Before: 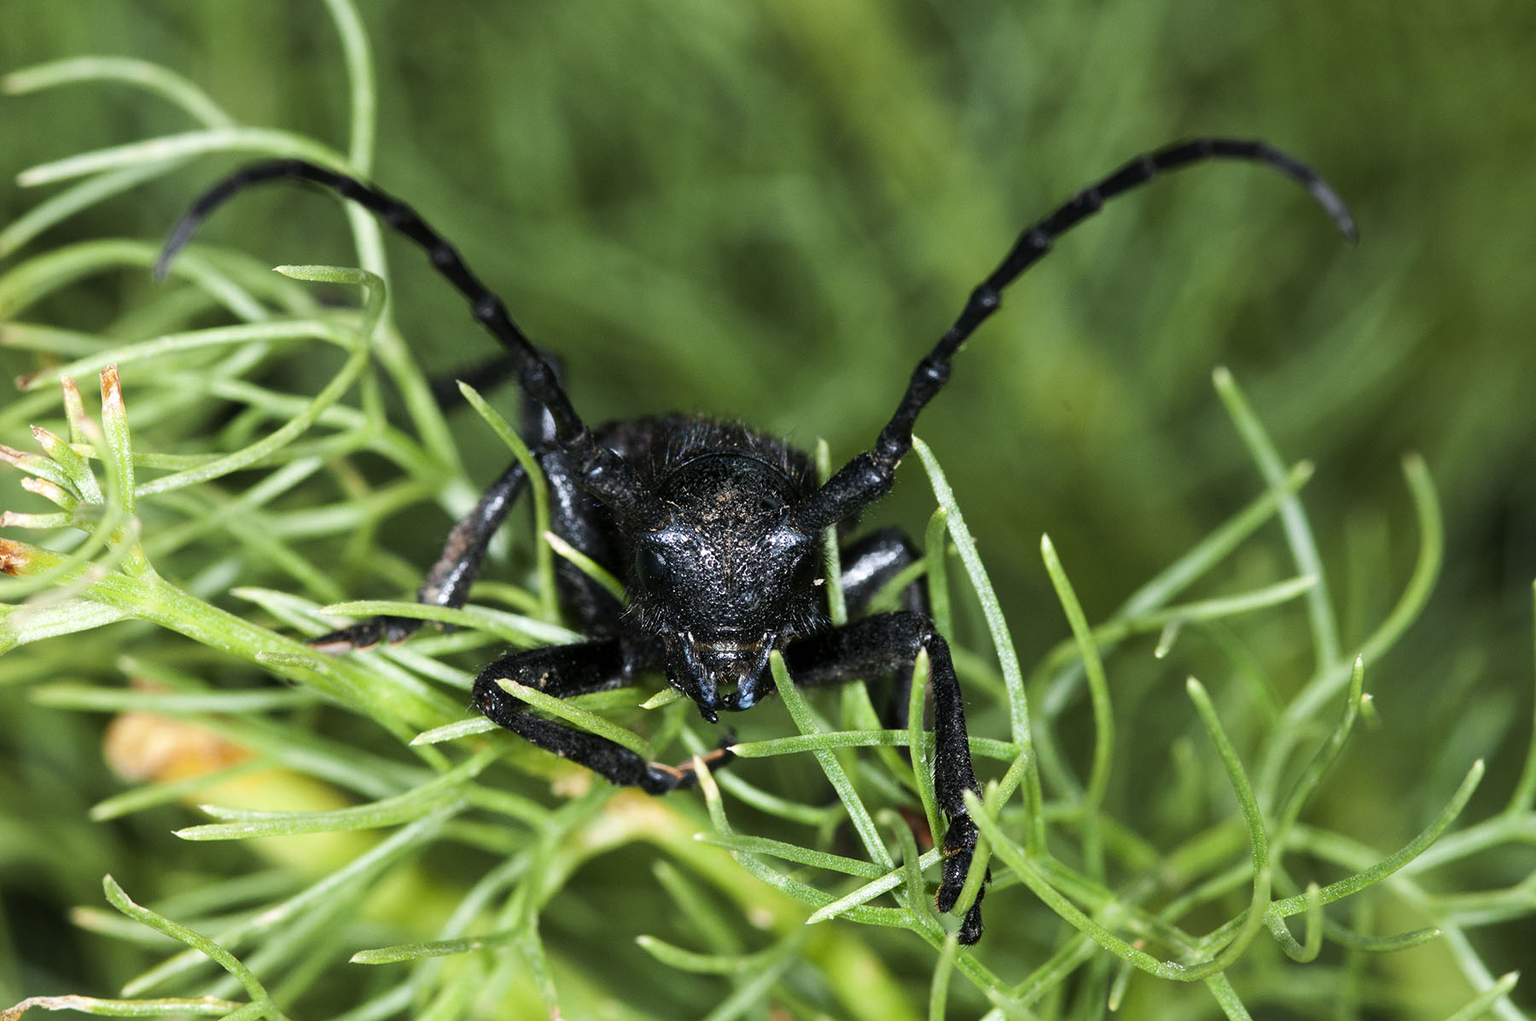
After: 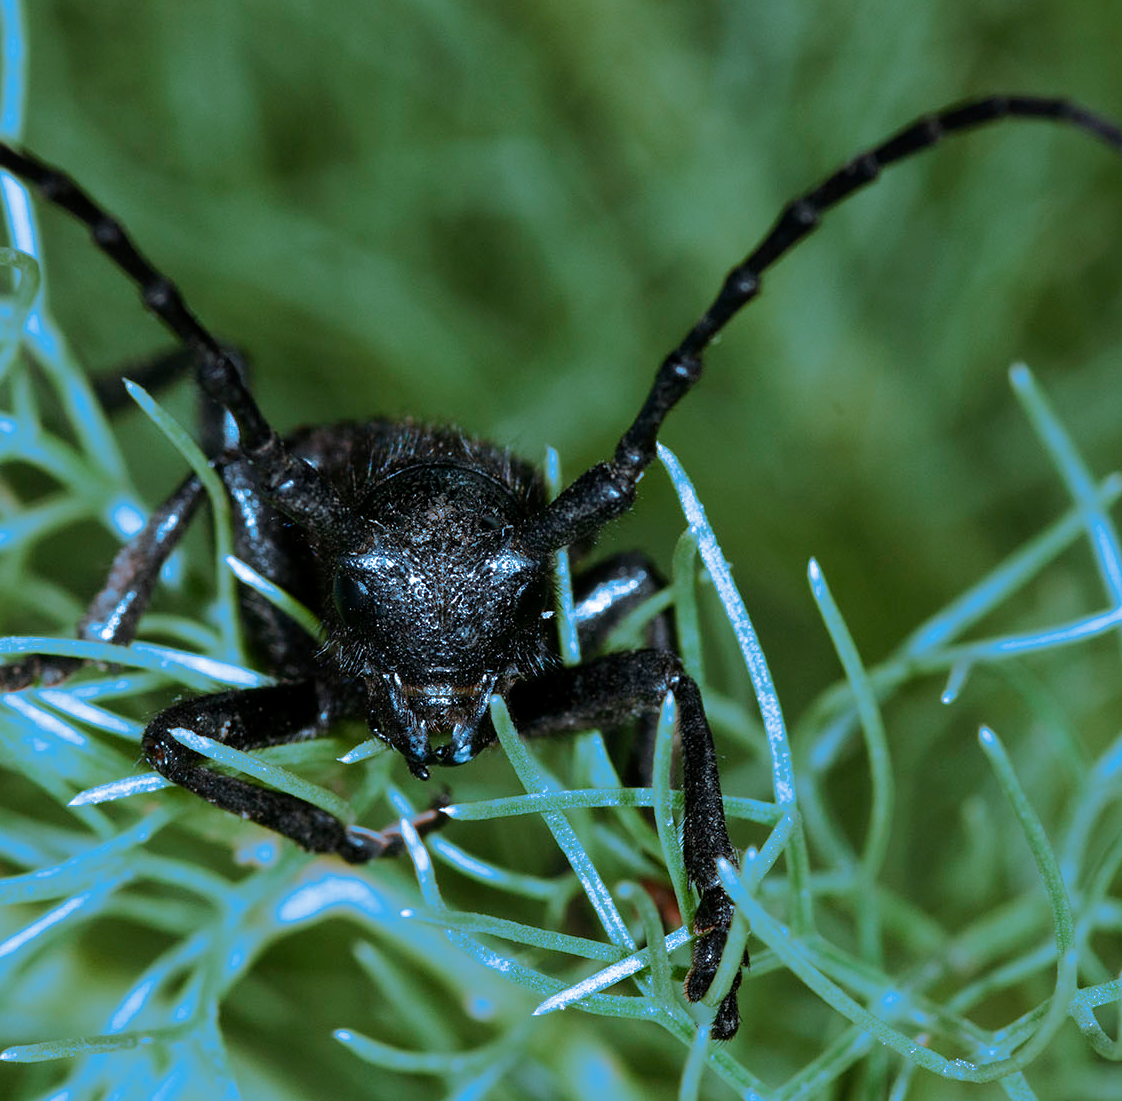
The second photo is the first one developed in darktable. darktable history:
split-toning: shadows › hue 220°, shadows › saturation 0.64, highlights › hue 220°, highlights › saturation 0.64, balance 0, compress 5.22%
crop and rotate: left 22.918%, top 5.629%, right 14.711%, bottom 2.247%
